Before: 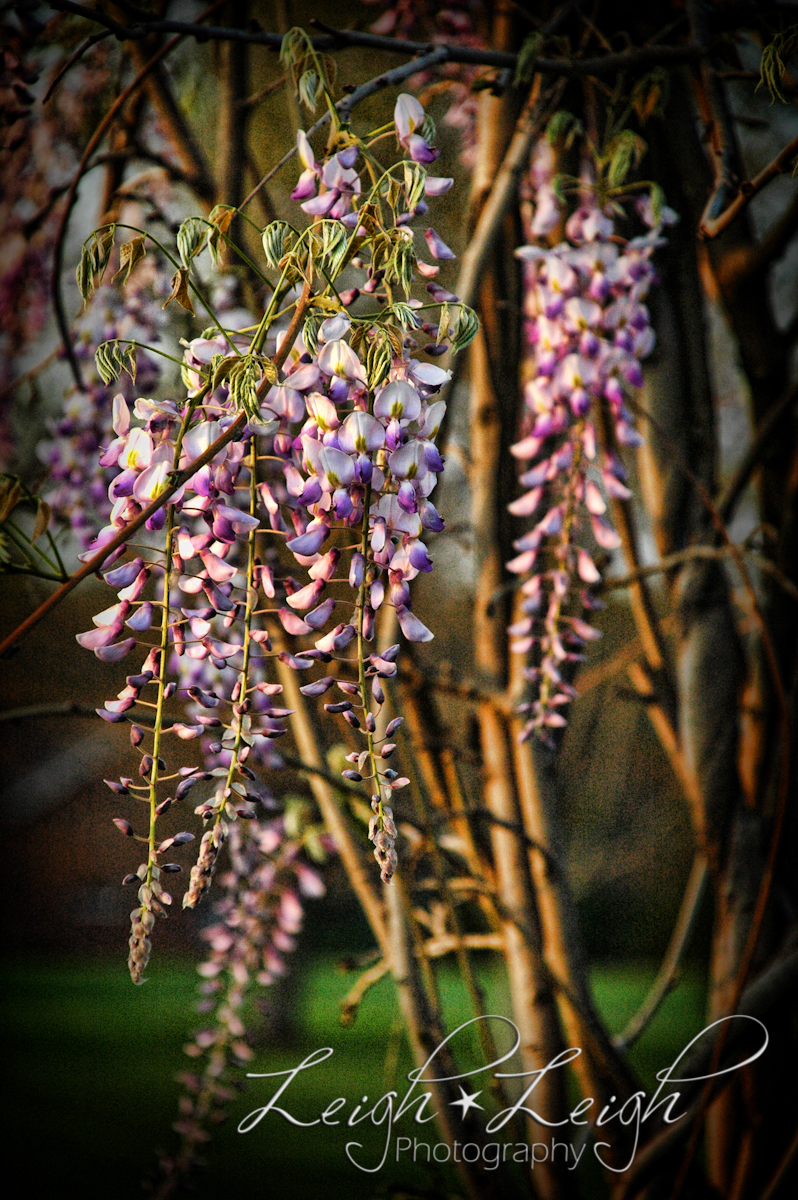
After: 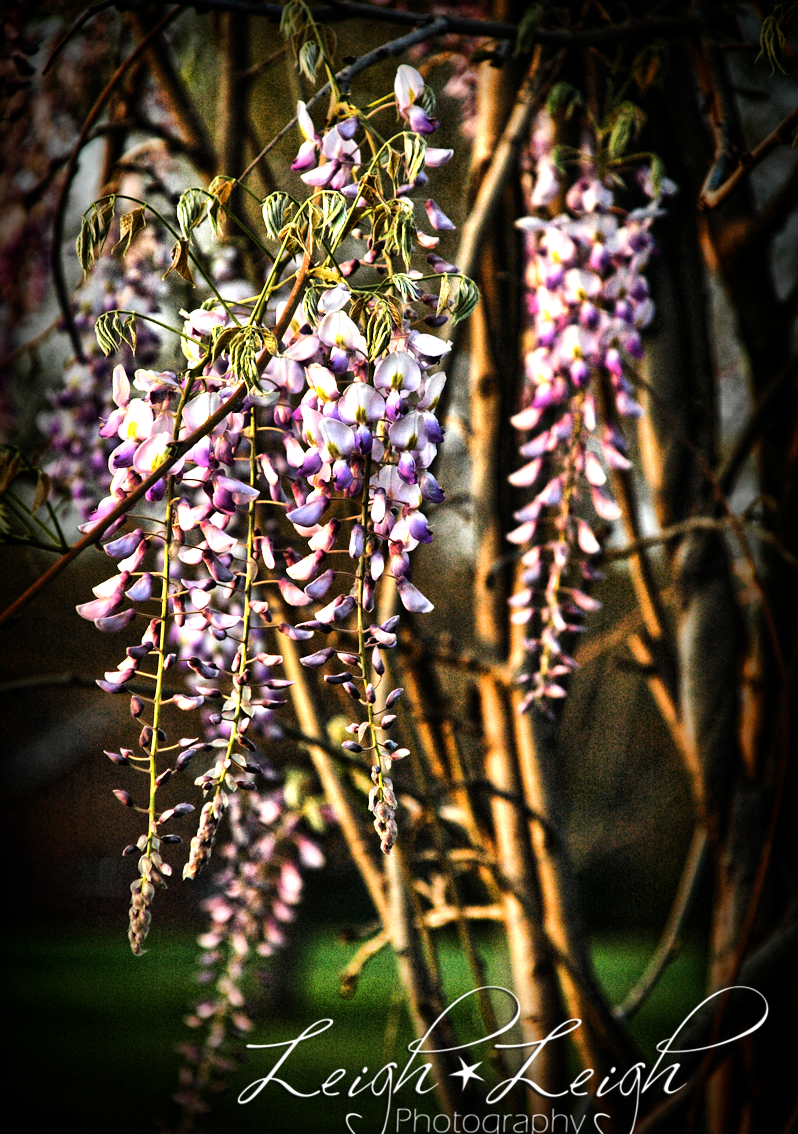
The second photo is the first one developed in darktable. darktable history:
tone equalizer: -8 EV -1.08 EV, -7 EV -1.01 EV, -6 EV -0.867 EV, -5 EV -0.578 EV, -3 EV 0.578 EV, -2 EV 0.867 EV, -1 EV 1.01 EV, +0 EV 1.08 EV, edges refinement/feathering 500, mask exposure compensation -1.57 EV, preserve details no
crop and rotate: top 2.479%, bottom 3.018%
